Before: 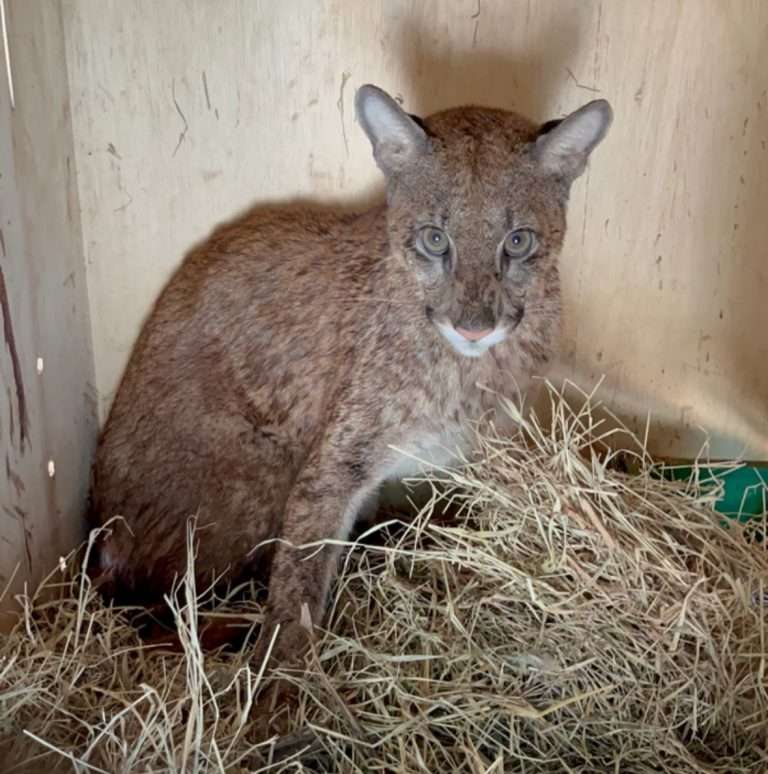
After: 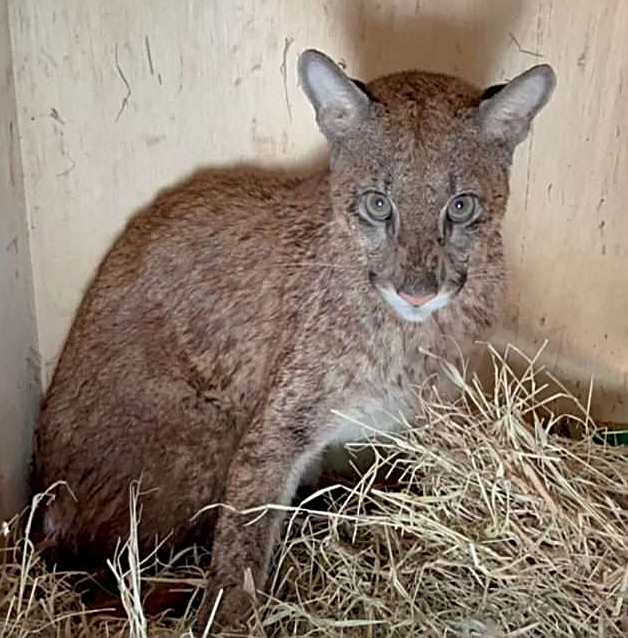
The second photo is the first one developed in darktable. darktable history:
sharpen: amount 0.753
crop and rotate: left 7.547%, top 4.529%, right 10.565%, bottom 13.006%
